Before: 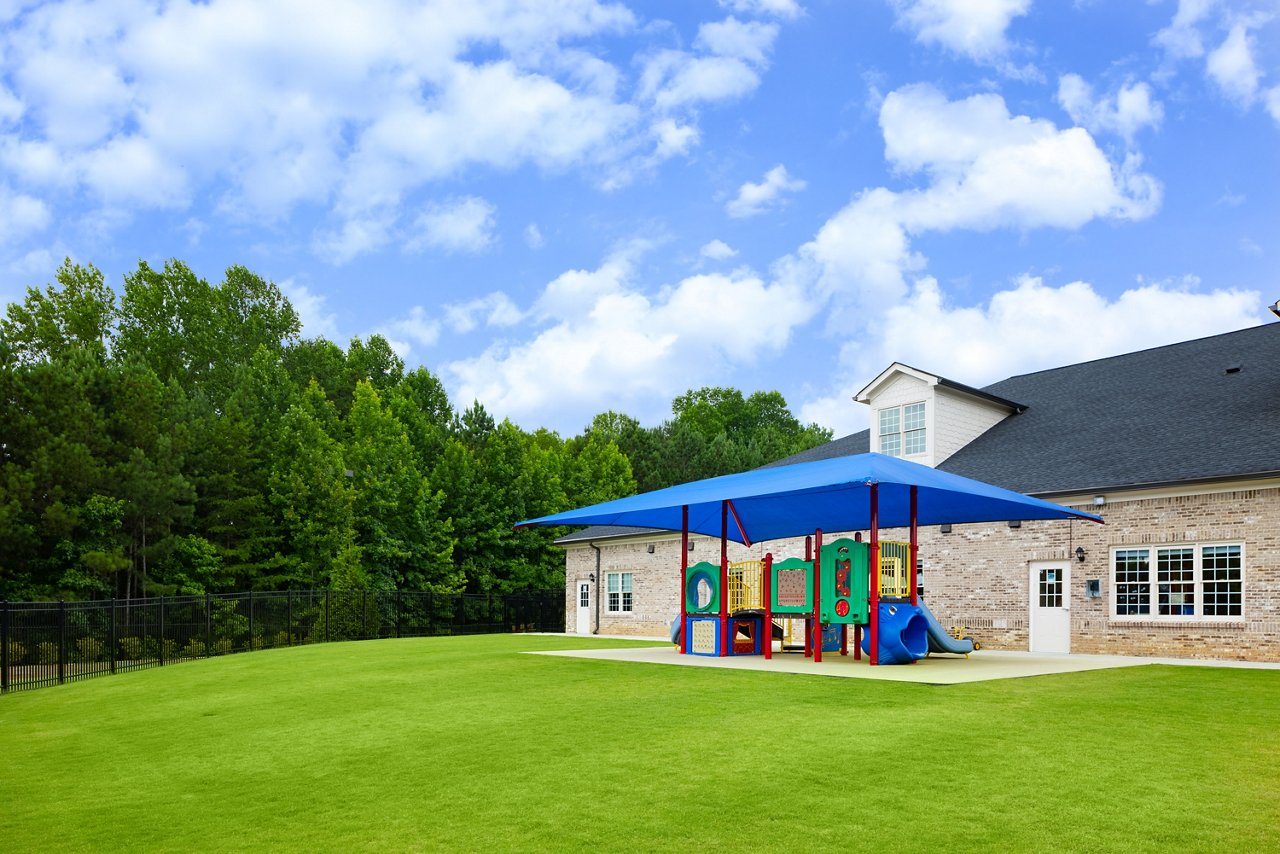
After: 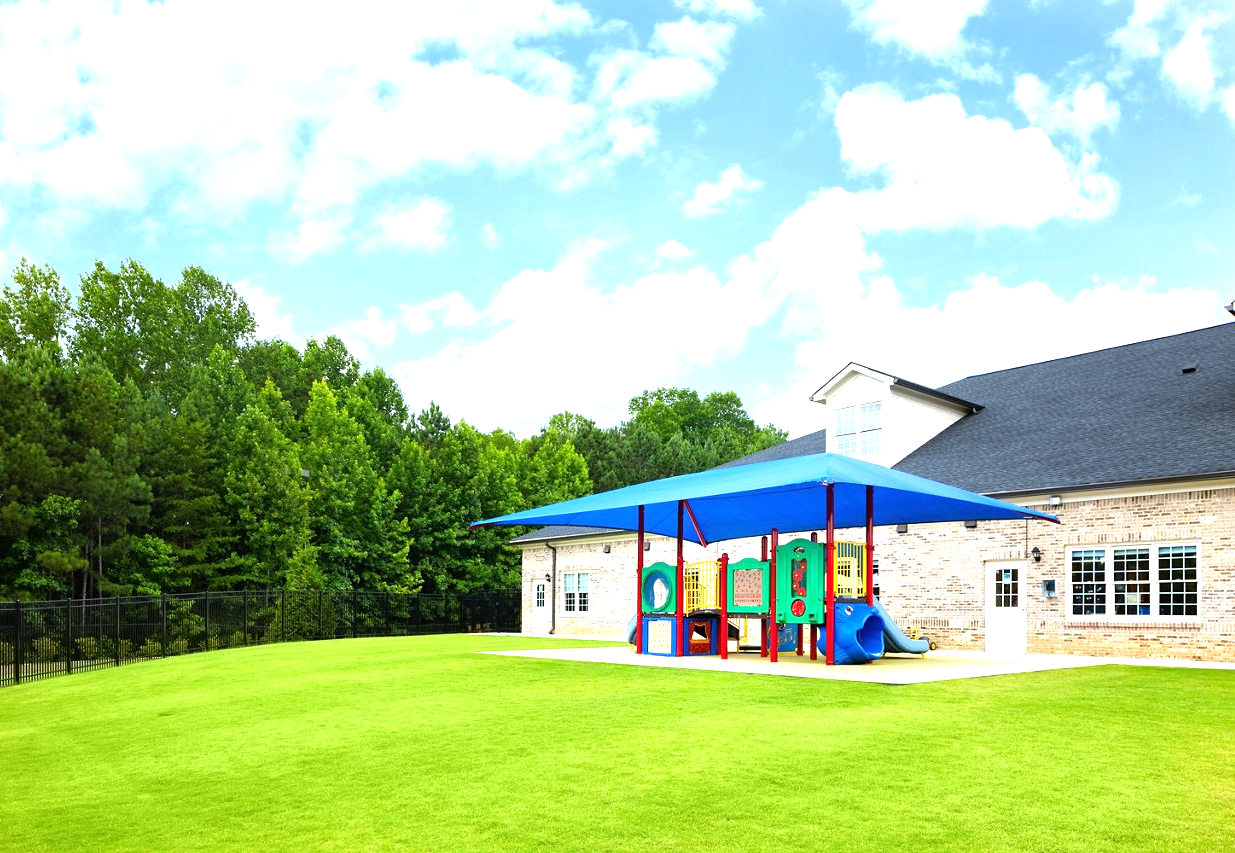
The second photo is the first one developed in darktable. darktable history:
crop and rotate: left 3.48%
exposure: black level correction 0, exposure 0.693 EV, compensate exposure bias true, compensate highlight preservation false
tone equalizer: -8 EV -0.387 EV, -7 EV -0.356 EV, -6 EV -0.342 EV, -5 EV -0.188 EV, -3 EV 0.213 EV, -2 EV 0.328 EV, -1 EV 0.406 EV, +0 EV 0.398 EV
